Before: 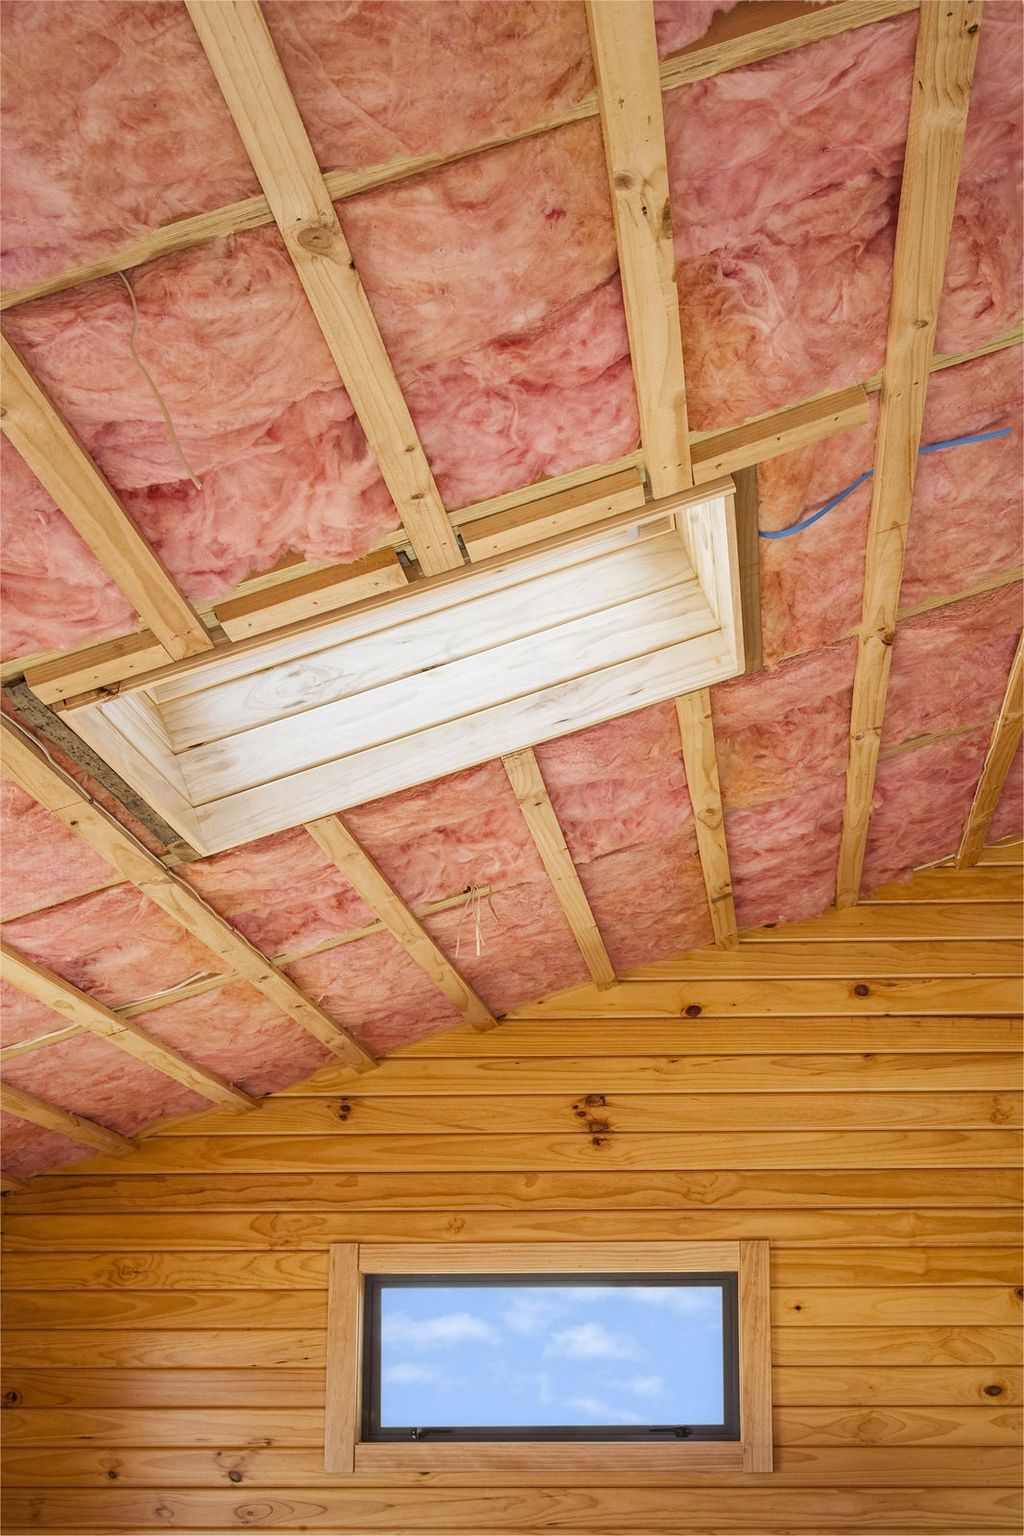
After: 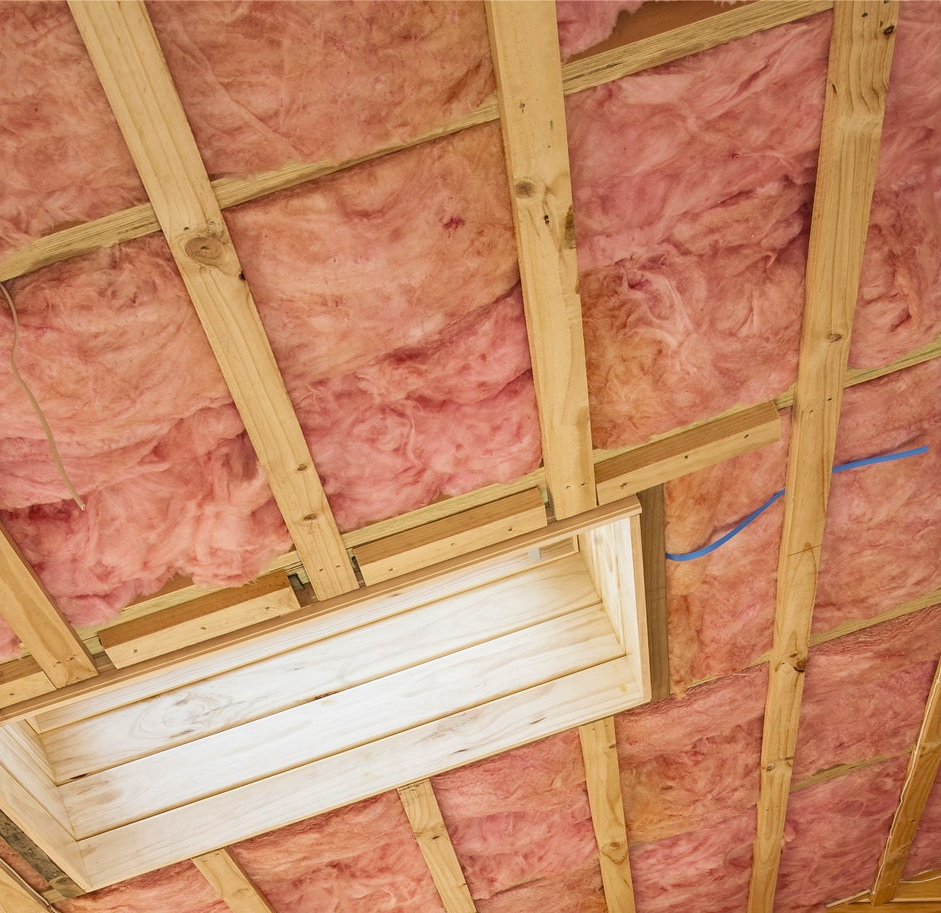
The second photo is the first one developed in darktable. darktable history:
velvia: on, module defaults
crop and rotate: left 11.778%, bottom 42.902%
